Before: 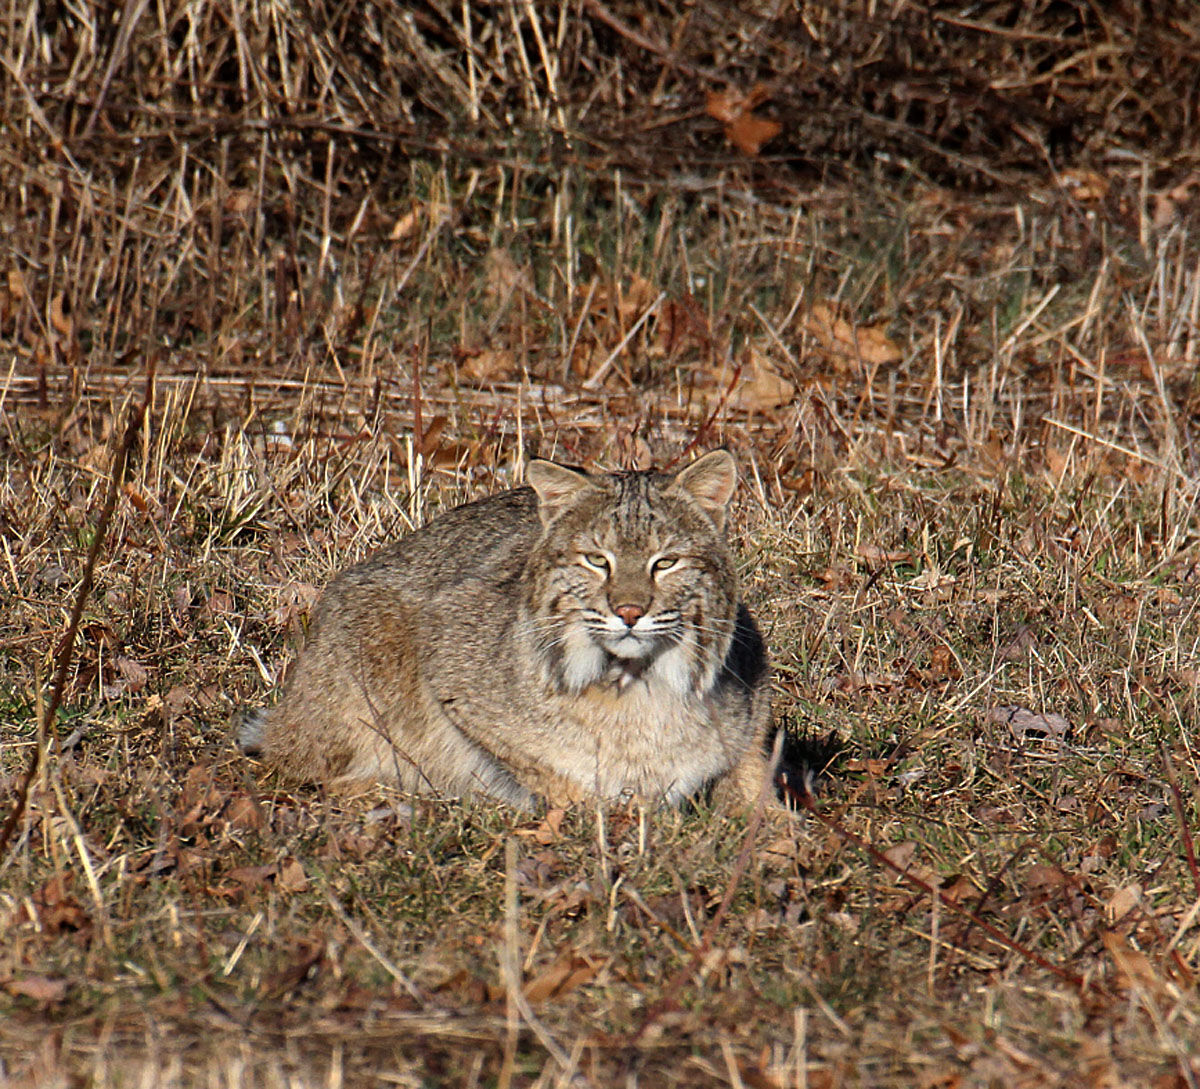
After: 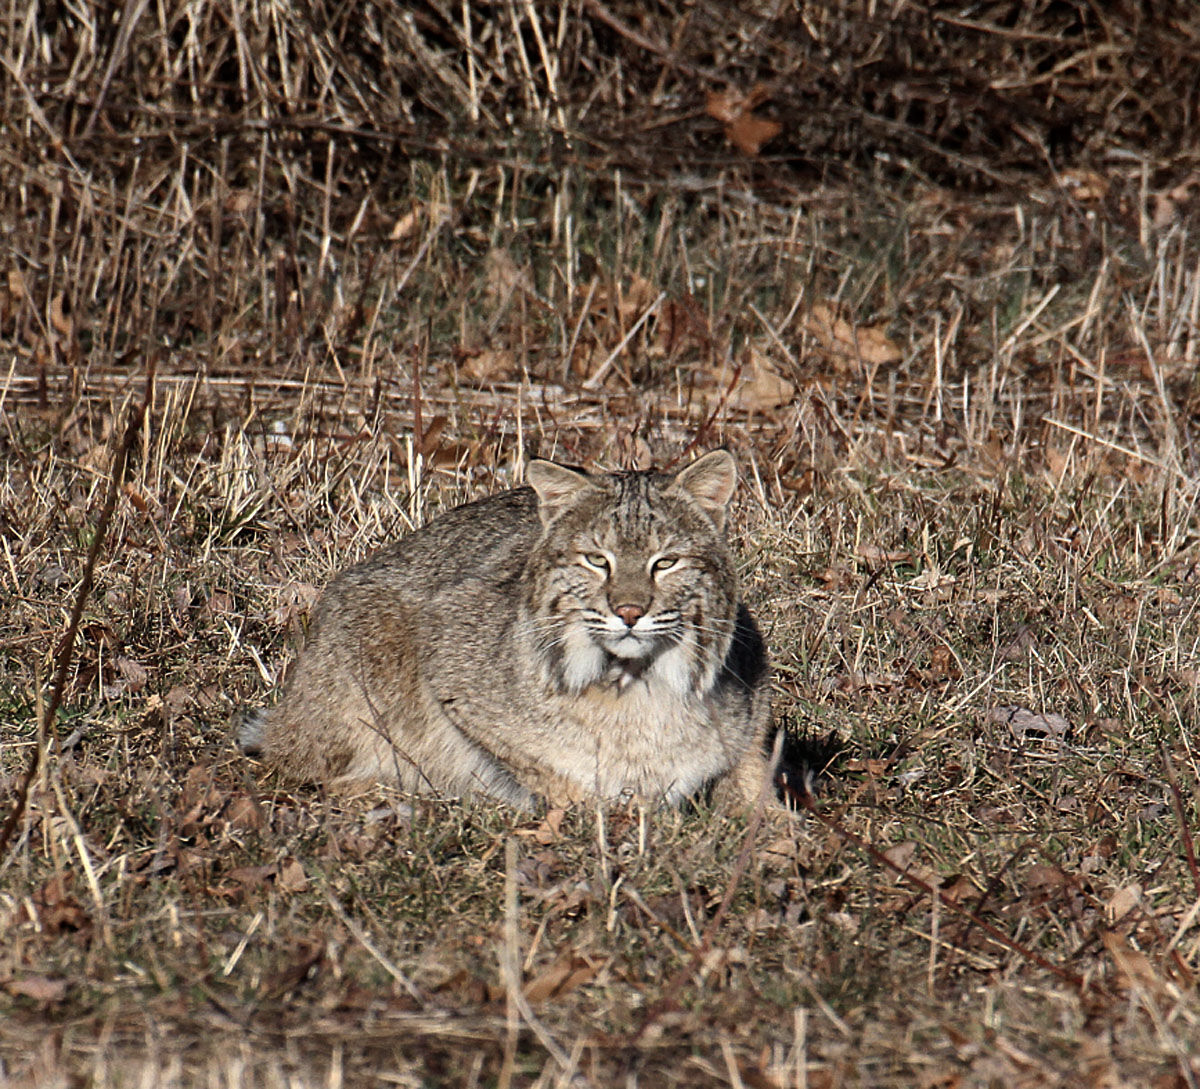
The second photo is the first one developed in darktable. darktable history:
contrast brightness saturation: contrast 0.104, saturation -0.282
